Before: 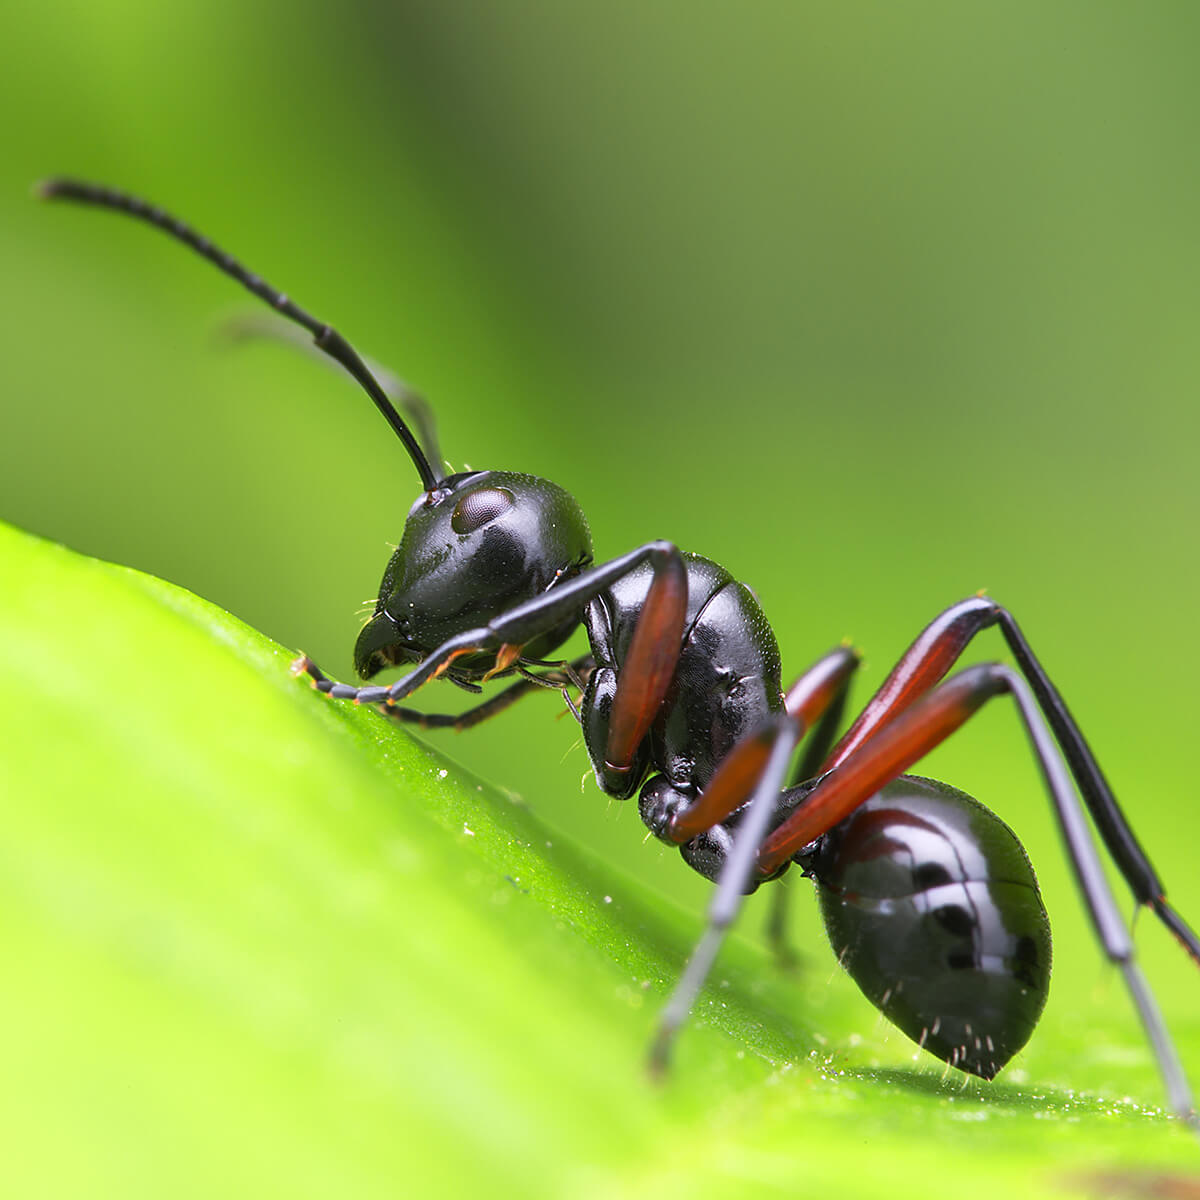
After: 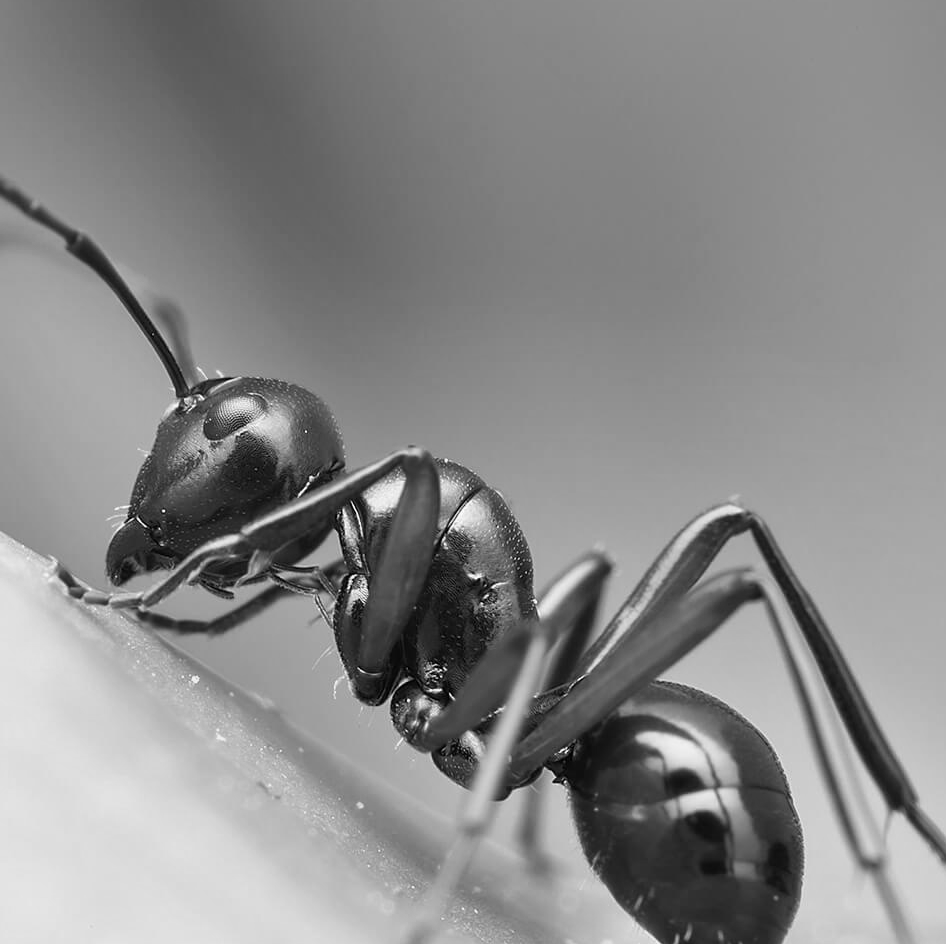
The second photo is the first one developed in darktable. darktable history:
color correction: highlights a* 1.12, highlights b* 24.26, shadows a* 15.58, shadows b* 24.26
crop and rotate: left 20.74%, top 7.912%, right 0.375%, bottom 13.378%
monochrome: a 1.94, b -0.638
